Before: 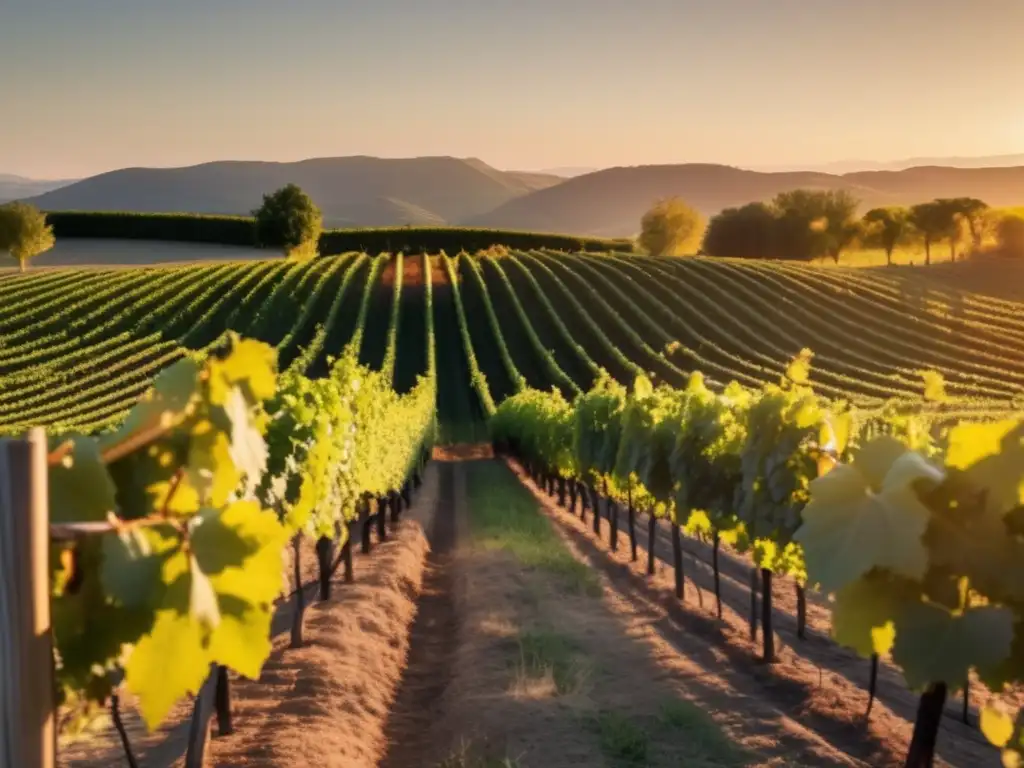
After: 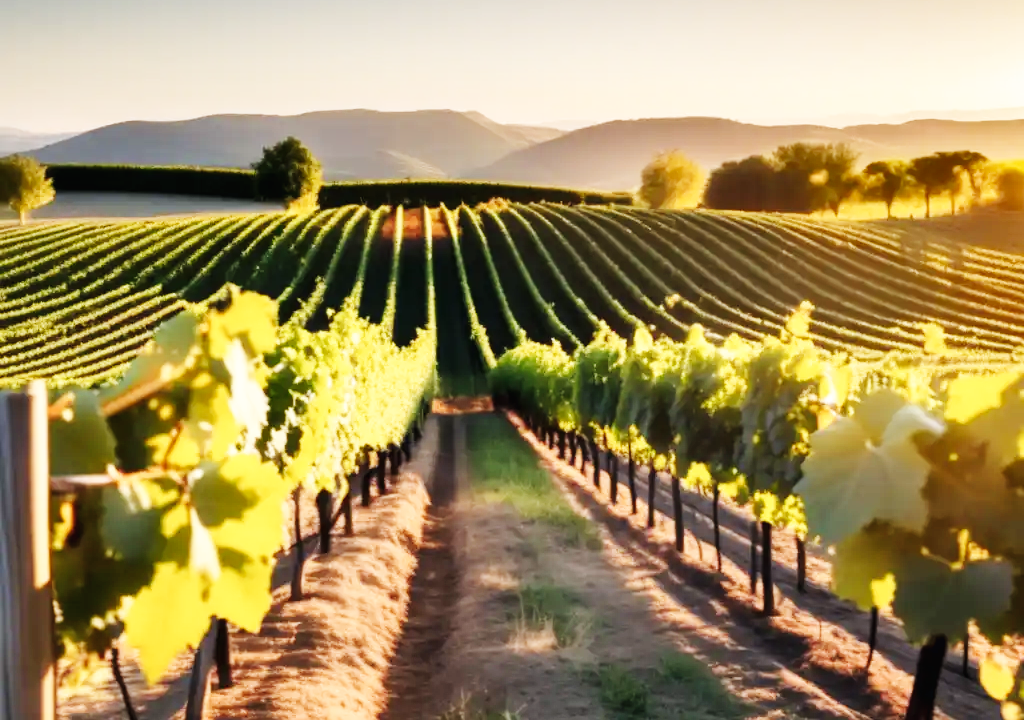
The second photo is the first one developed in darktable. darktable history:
shadows and highlights: low approximation 0.01, soften with gaussian
base curve: curves: ch0 [(0, 0.003) (0.001, 0.002) (0.006, 0.004) (0.02, 0.022) (0.048, 0.086) (0.094, 0.234) (0.162, 0.431) (0.258, 0.629) (0.385, 0.8) (0.548, 0.918) (0.751, 0.988) (1, 1)], preserve colors none
color contrast: green-magenta contrast 0.84, blue-yellow contrast 0.86
crop and rotate: top 6.25%
